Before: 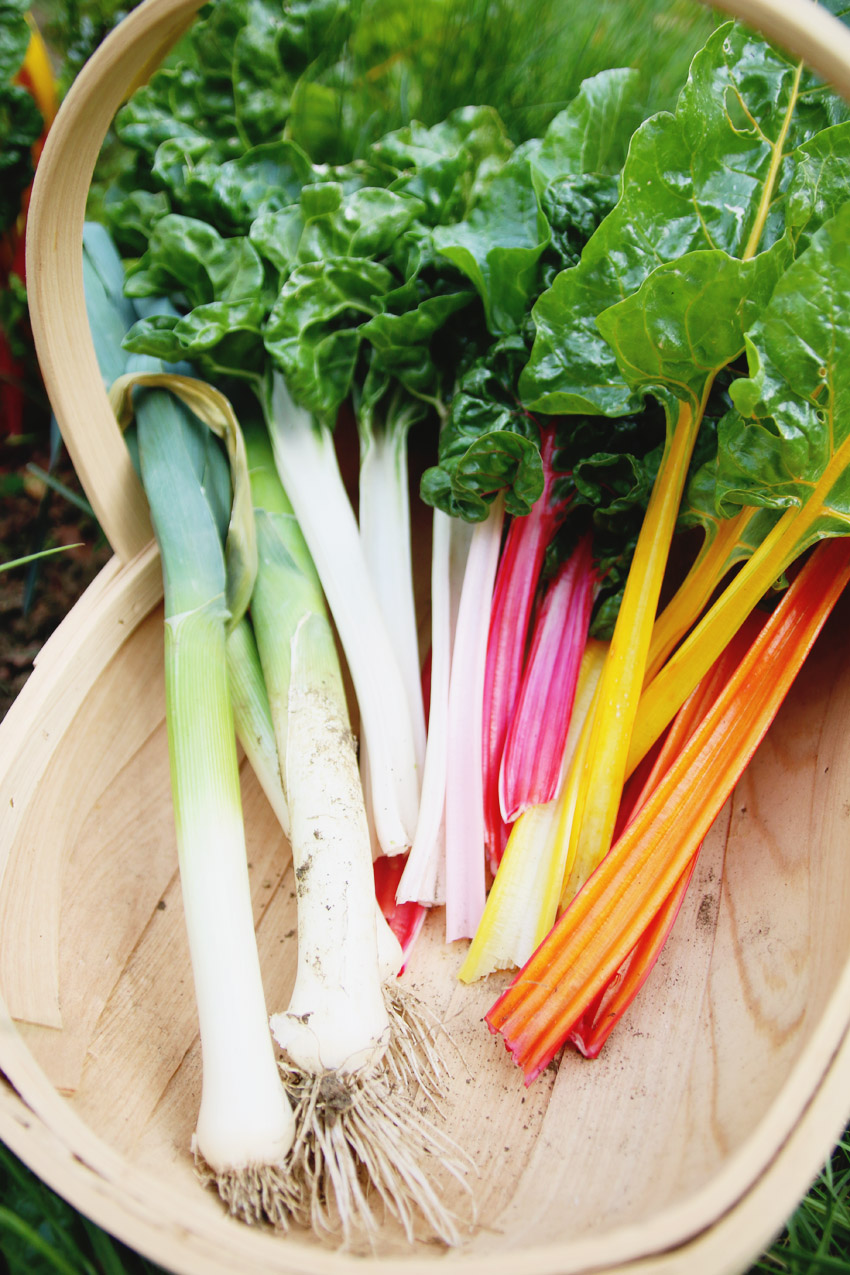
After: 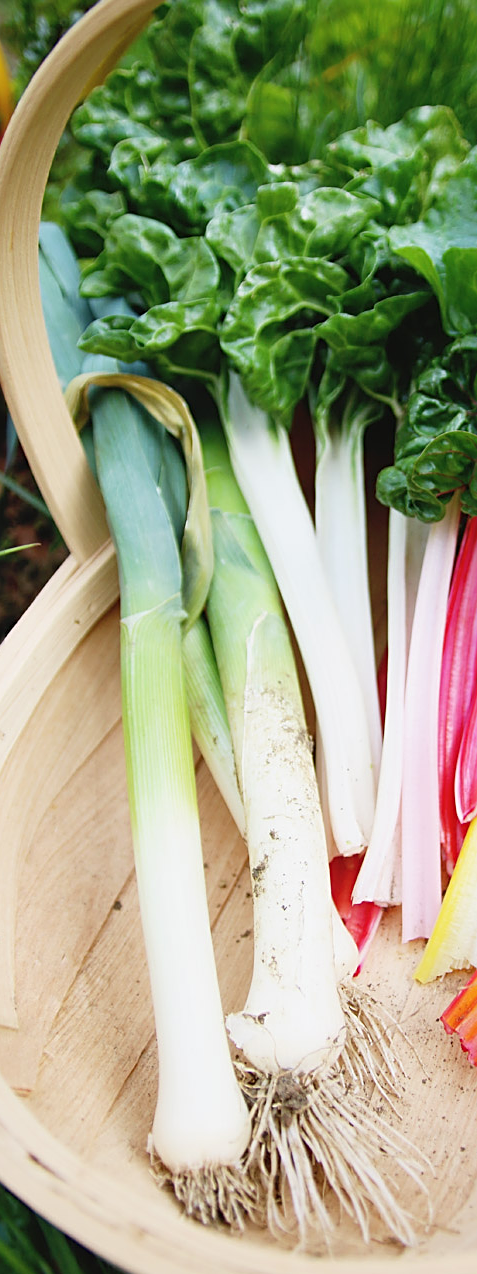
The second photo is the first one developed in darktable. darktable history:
crop: left 5.224%, right 38.356%
sharpen: on, module defaults
